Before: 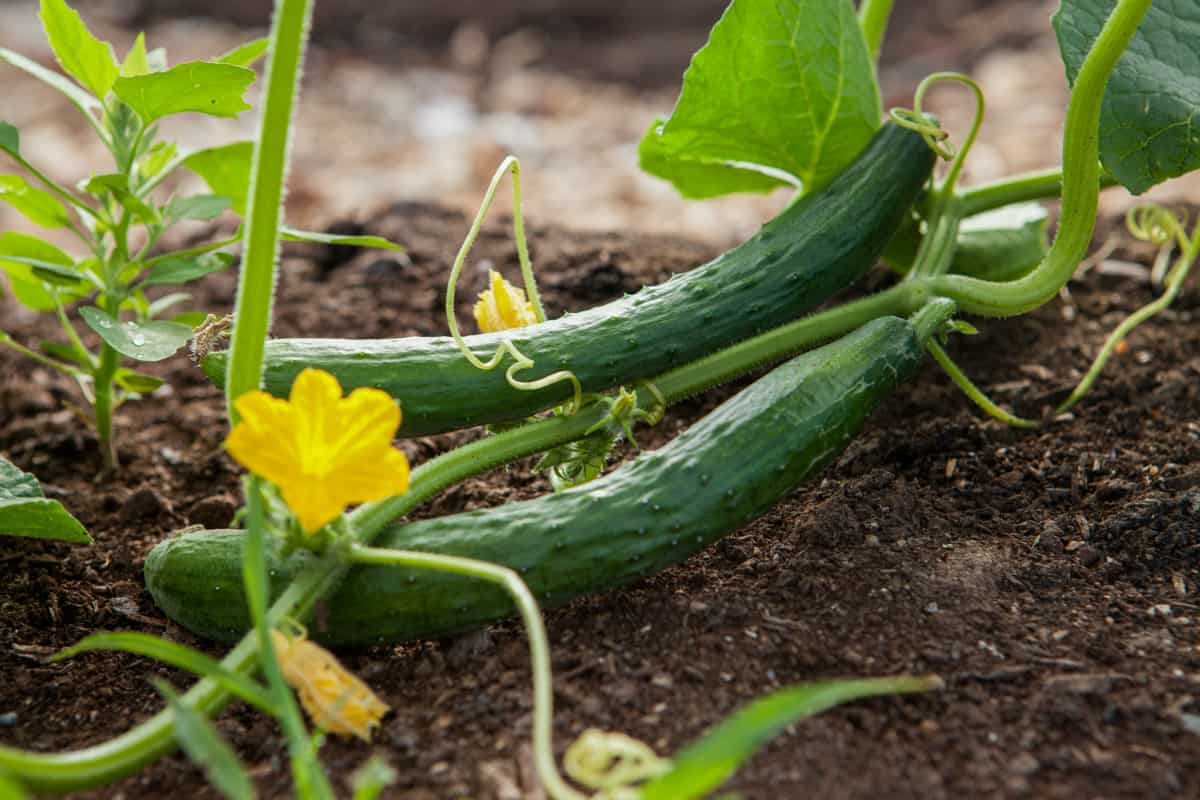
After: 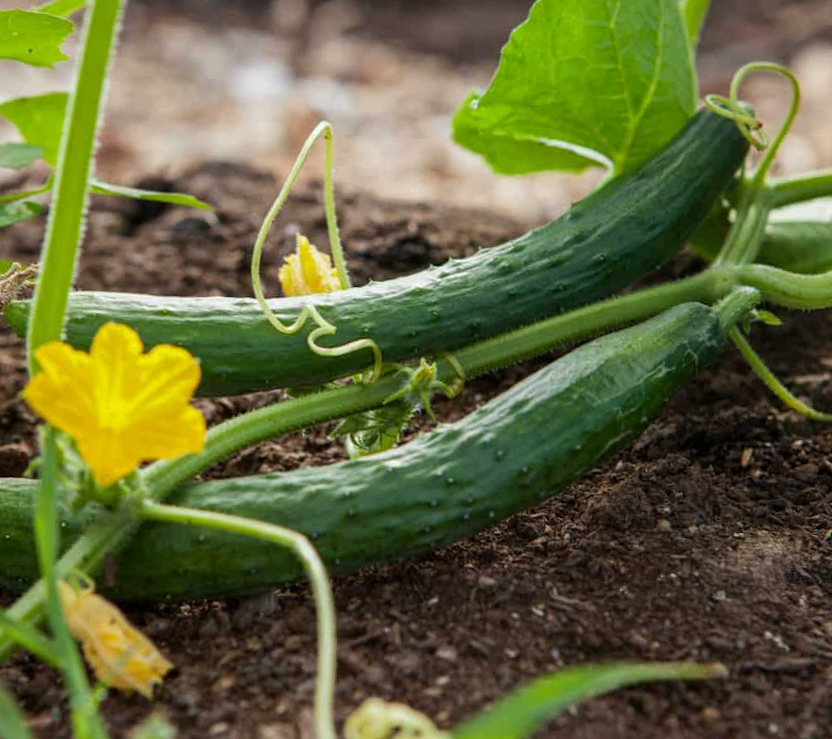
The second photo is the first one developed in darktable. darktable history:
crop and rotate: angle -3.18°, left 13.986%, top 0.033%, right 10.937%, bottom 0.029%
